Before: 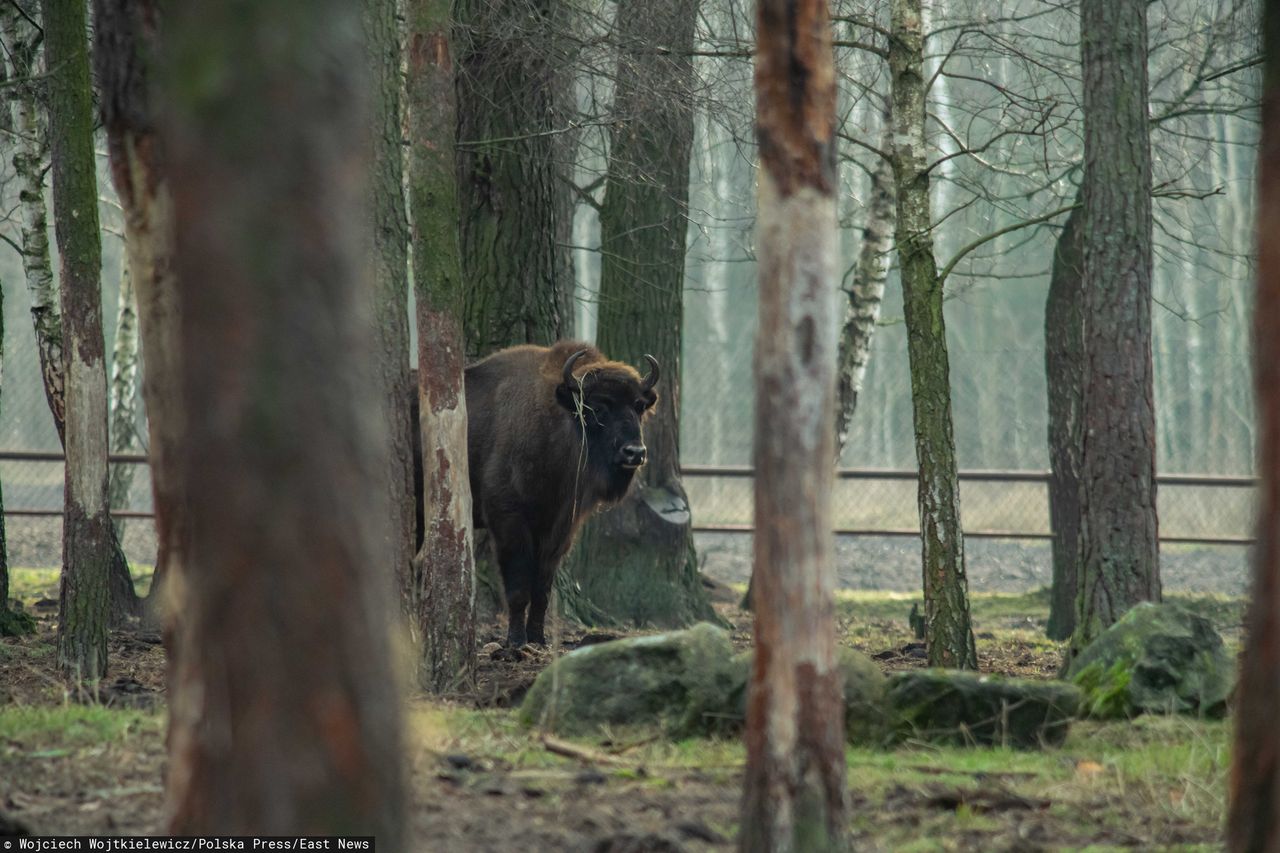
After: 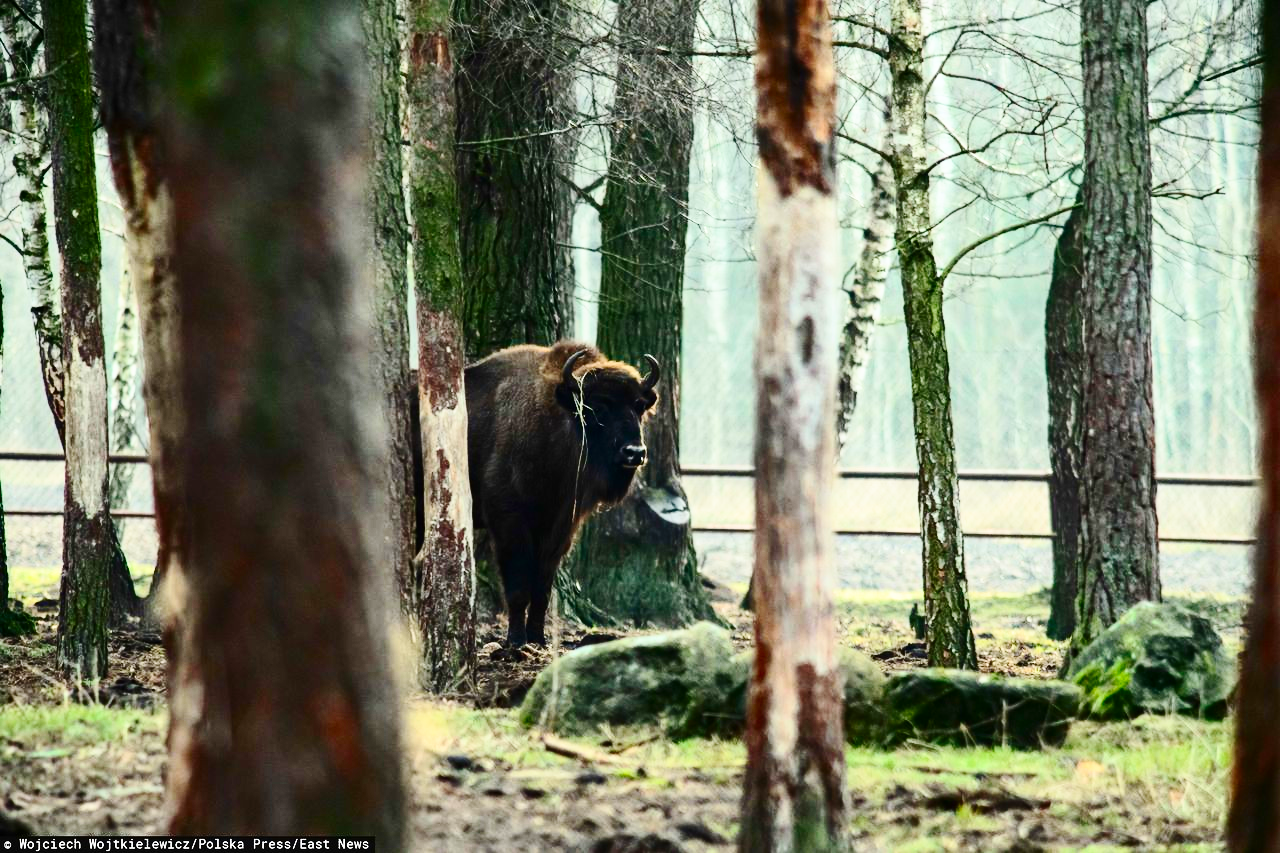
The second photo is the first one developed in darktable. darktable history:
contrast brightness saturation: contrast 0.405, brightness 0.044, saturation 0.252
exposure: black level correction 0.001, compensate exposure bias true, compensate highlight preservation false
base curve: curves: ch0 [(0, 0) (0.028, 0.03) (0.121, 0.232) (0.46, 0.748) (0.859, 0.968) (1, 1)], preserve colors none
